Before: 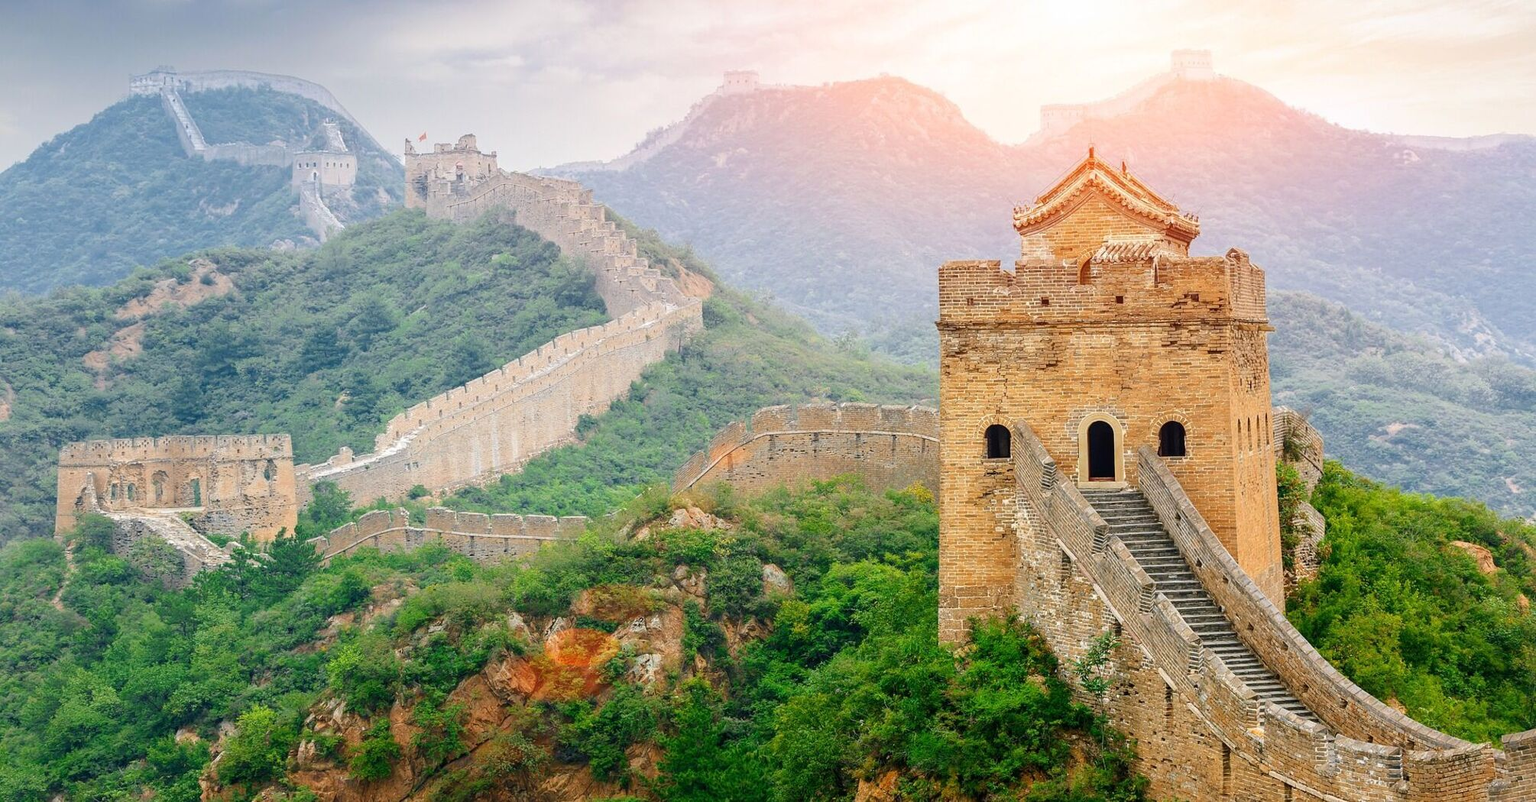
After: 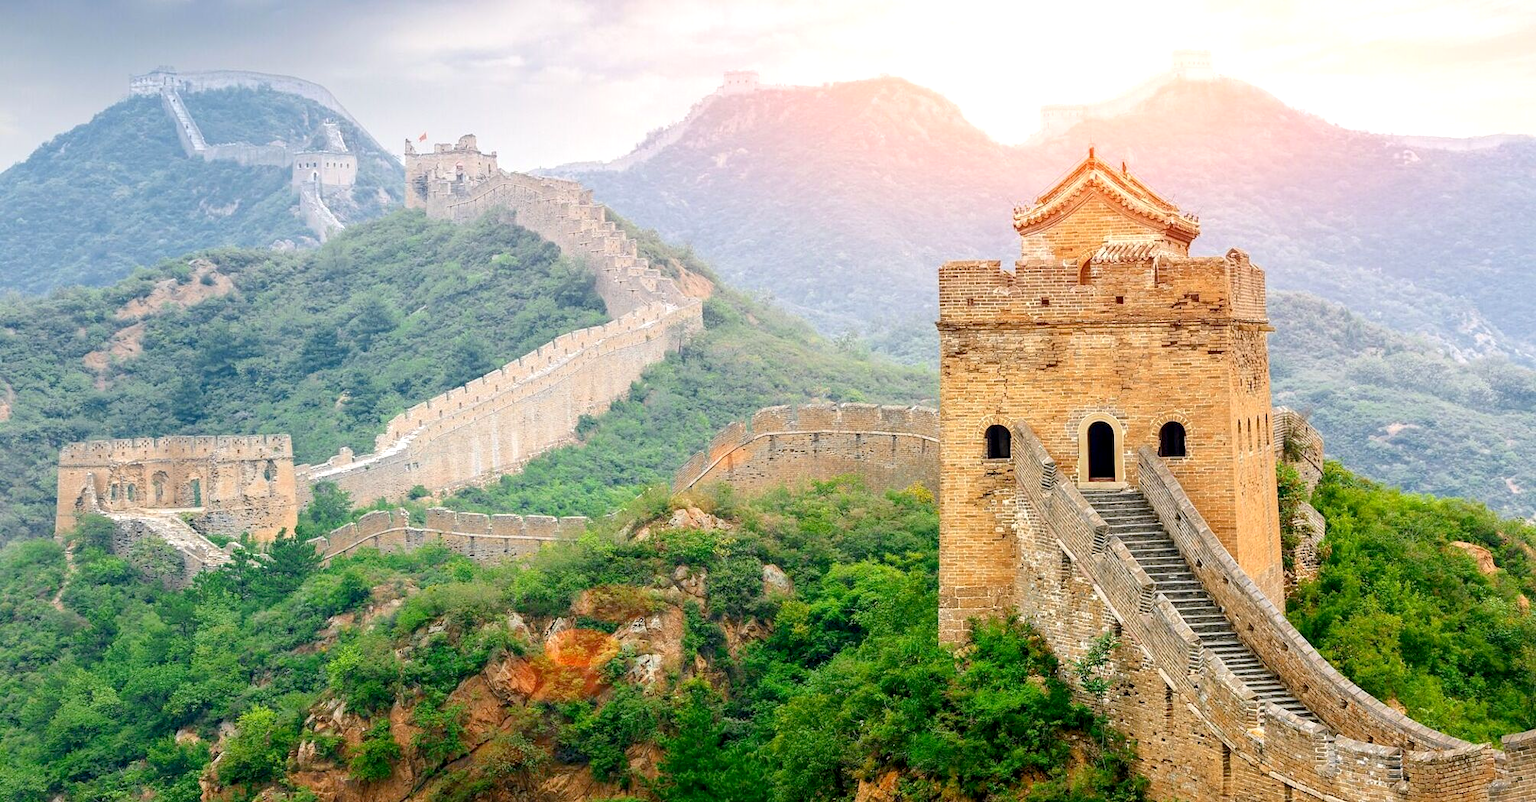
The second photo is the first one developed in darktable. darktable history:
exposure: black level correction 0.005, exposure 0.278 EV, compensate exposure bias true, compensate highlight preservation false
